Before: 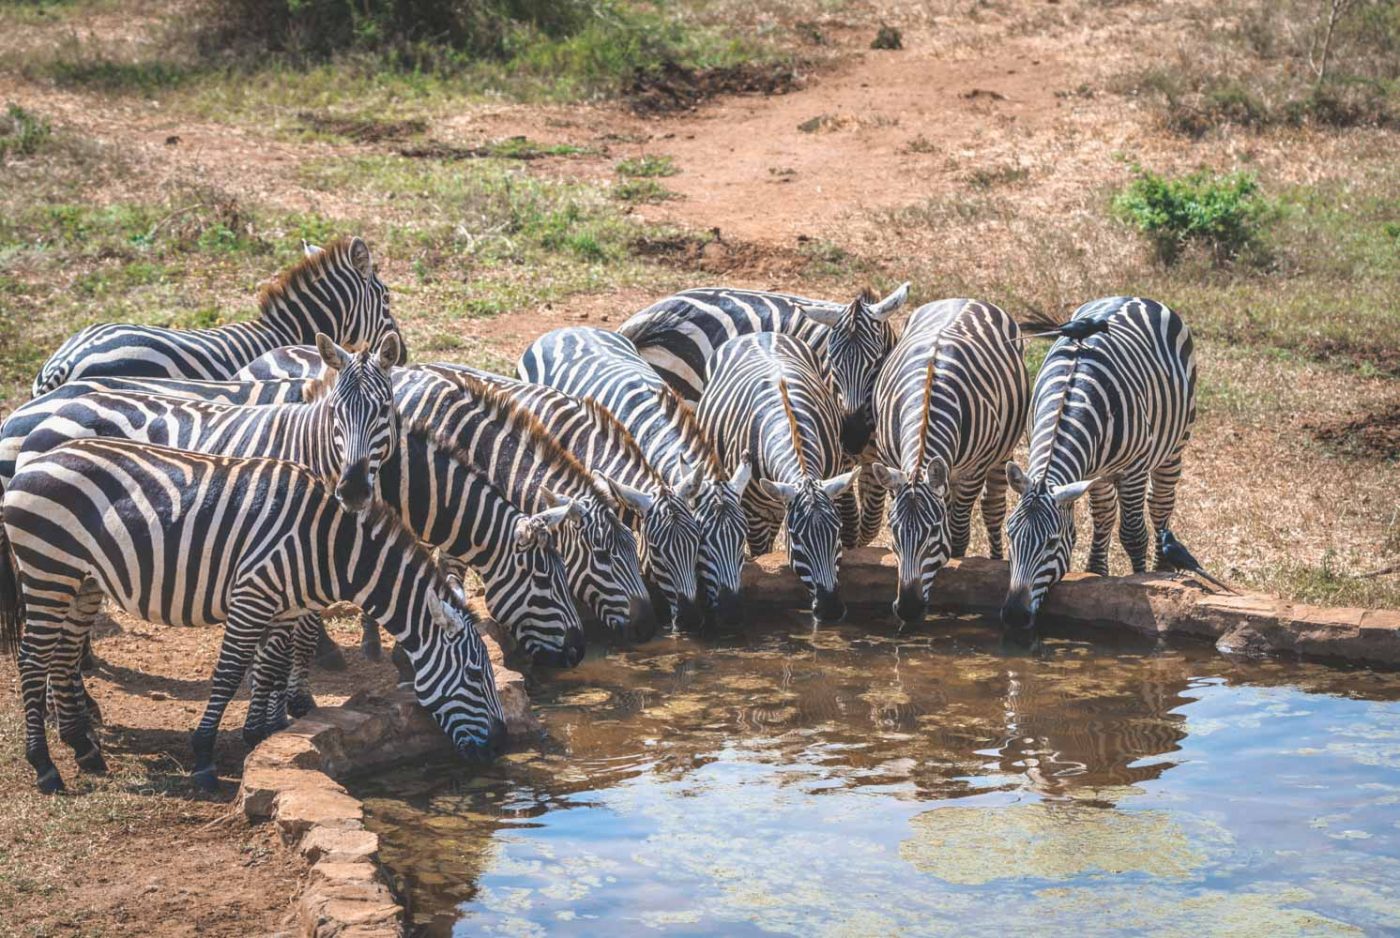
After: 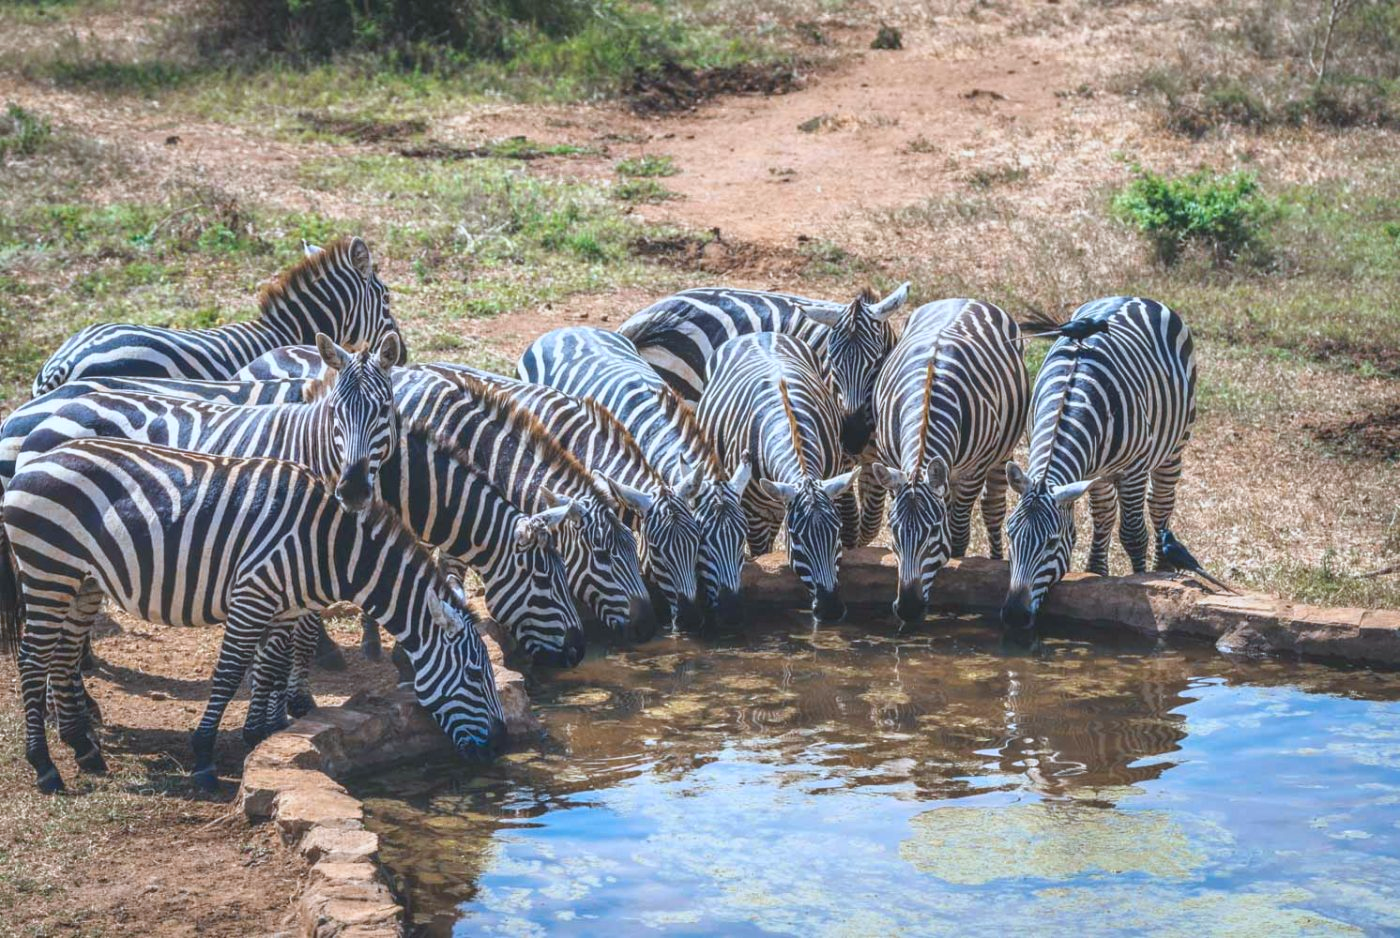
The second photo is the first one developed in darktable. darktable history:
shadows and highlights: shadows -0.376, highlights 39.63
color calibration: output R [0.994, 0.059, -0.119, 0], output G [-0.036, 1.09, -0.119, 0], output B [0.078, -0.108, 0.961, 0], x 0.37, y 0.382, temperature 4315.3 K
